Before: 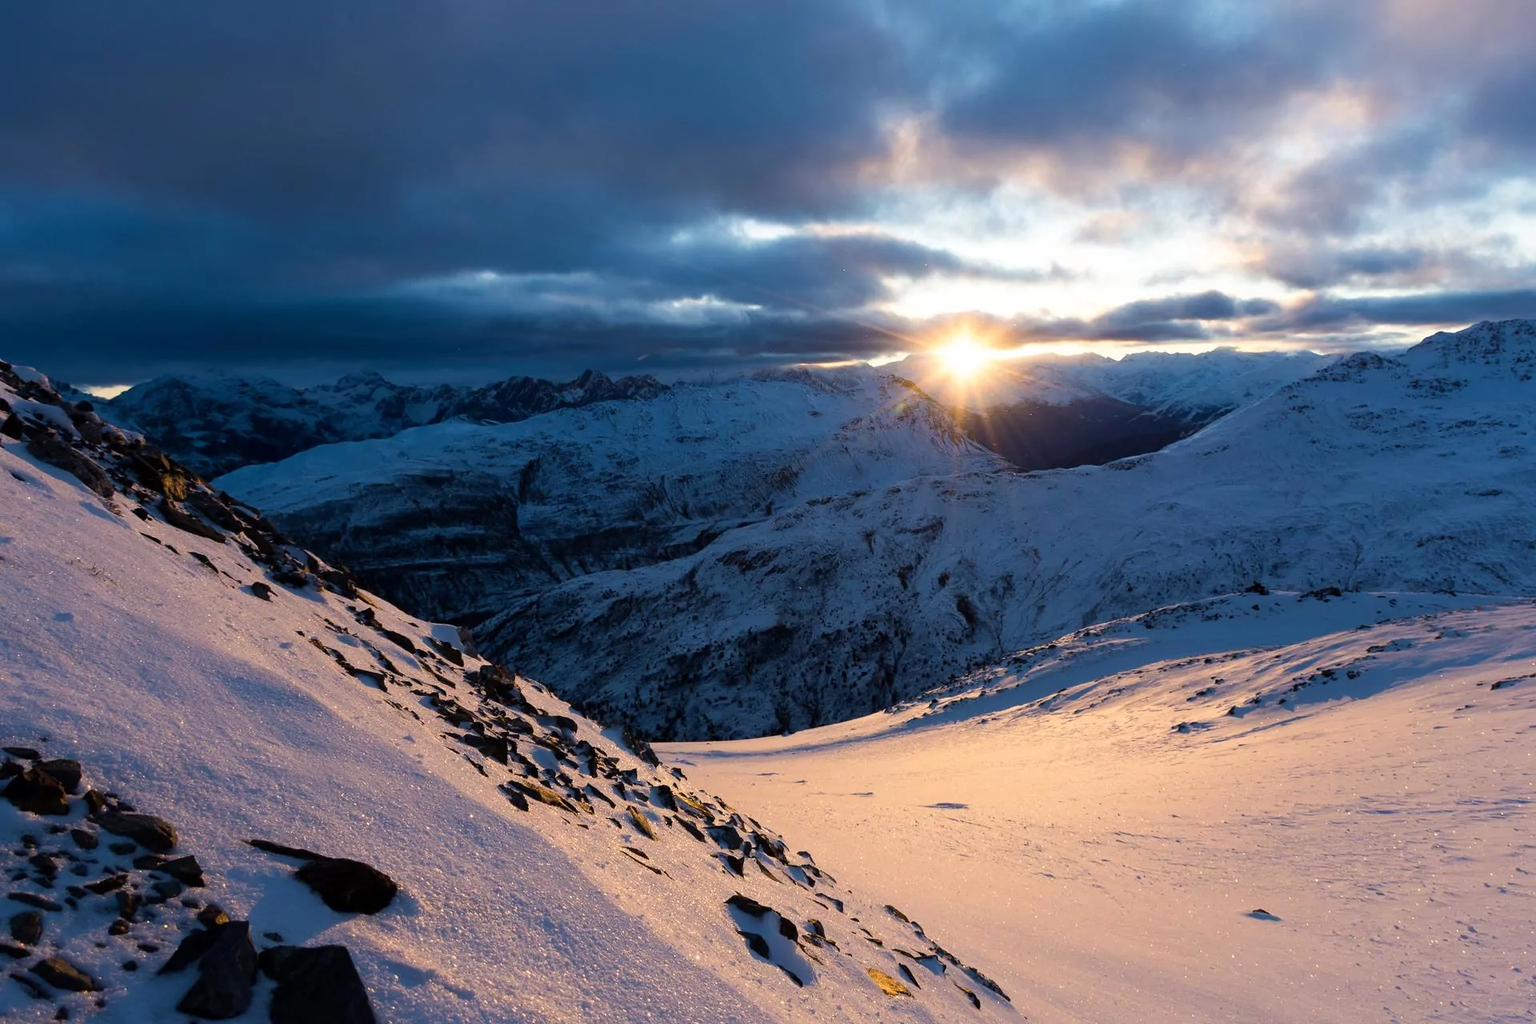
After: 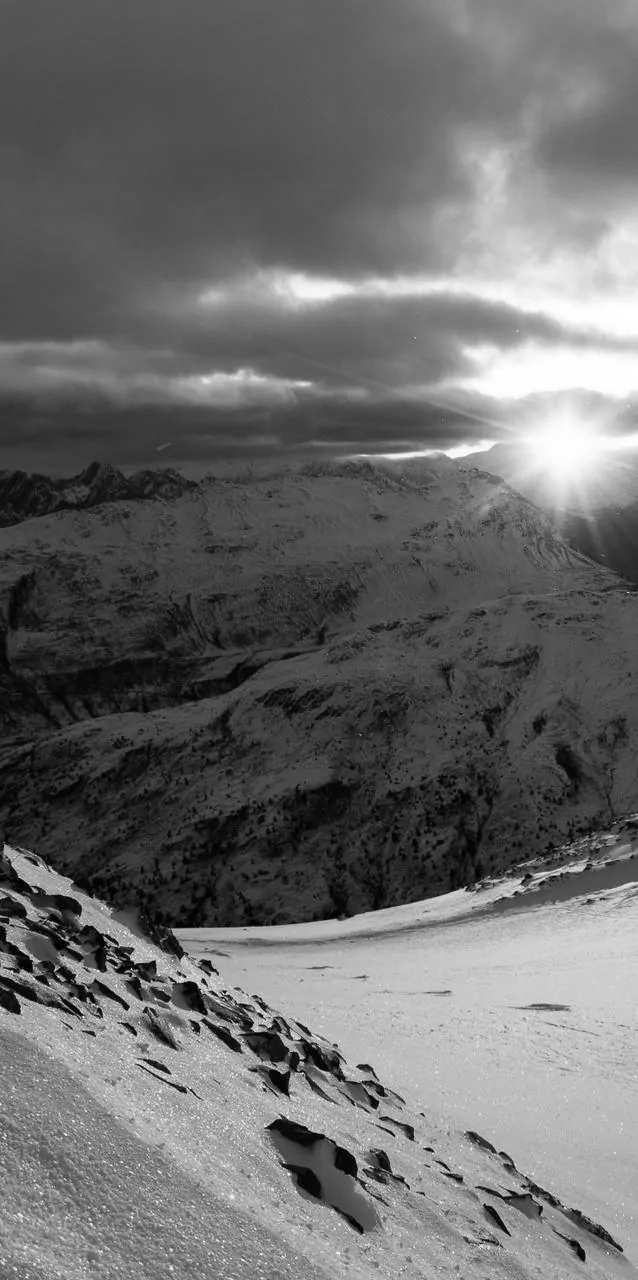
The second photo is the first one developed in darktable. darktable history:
monochrome: size 1
crop: left 33.36%, right 33.36%
